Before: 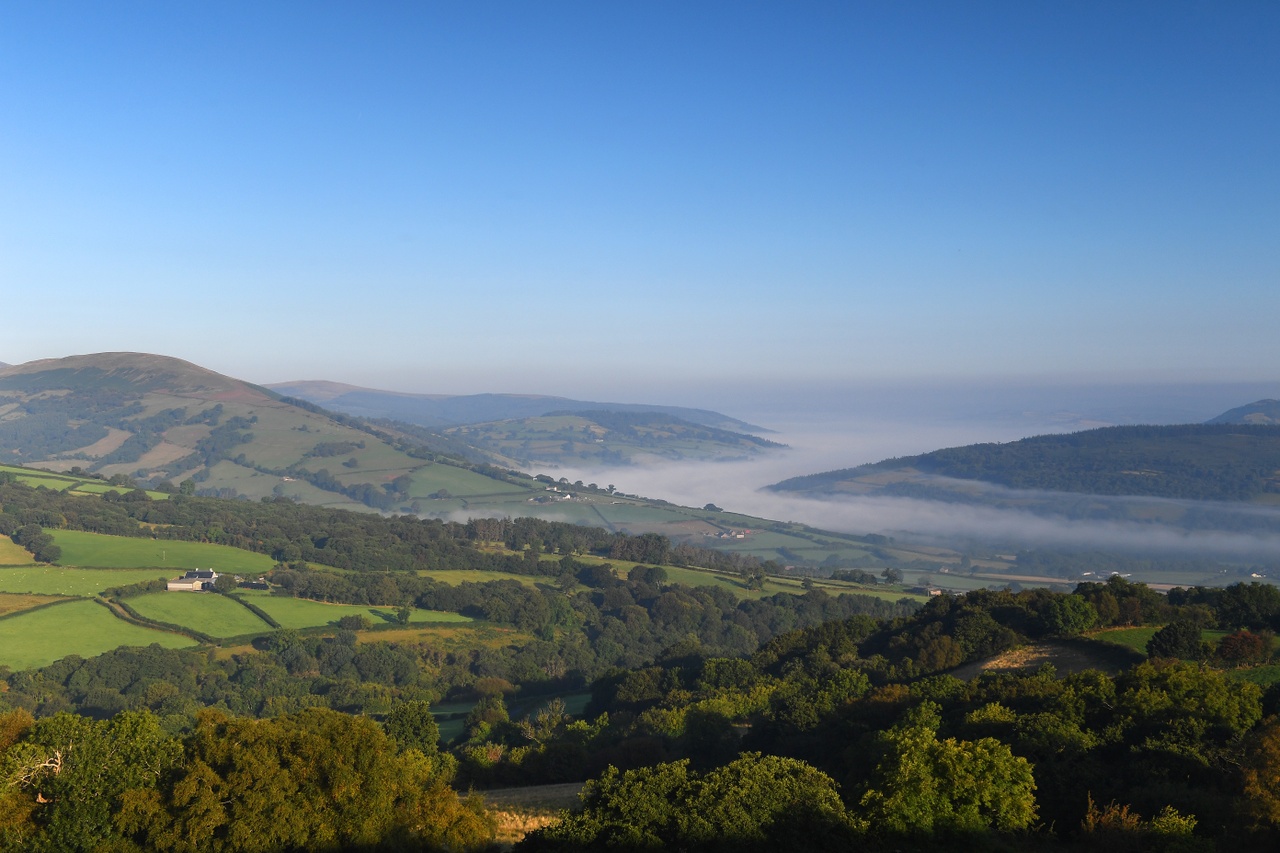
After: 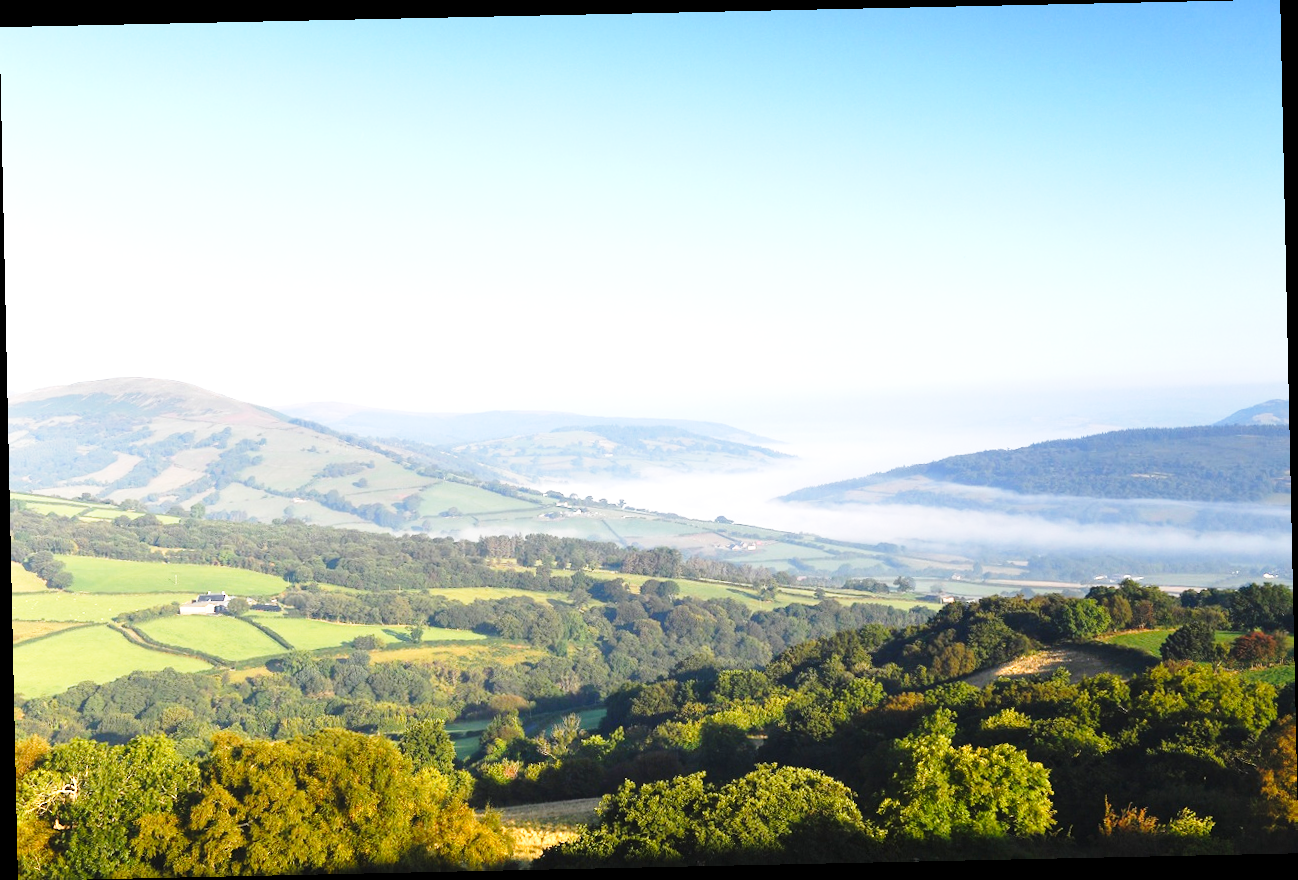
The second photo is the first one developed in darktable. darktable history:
exposure: exposure 1.25 EV, compensate exposure bias true, compensate highlight preservation false
base curve: curves: ch0 [(0, 0) (0.028, 0.03) (0.121, 0.232) (0.46, 0.748) (0.859, 0.968) (1, 1)], preserve colors none
rotate and perspective: rotation -1.24°, automatic cropping off
